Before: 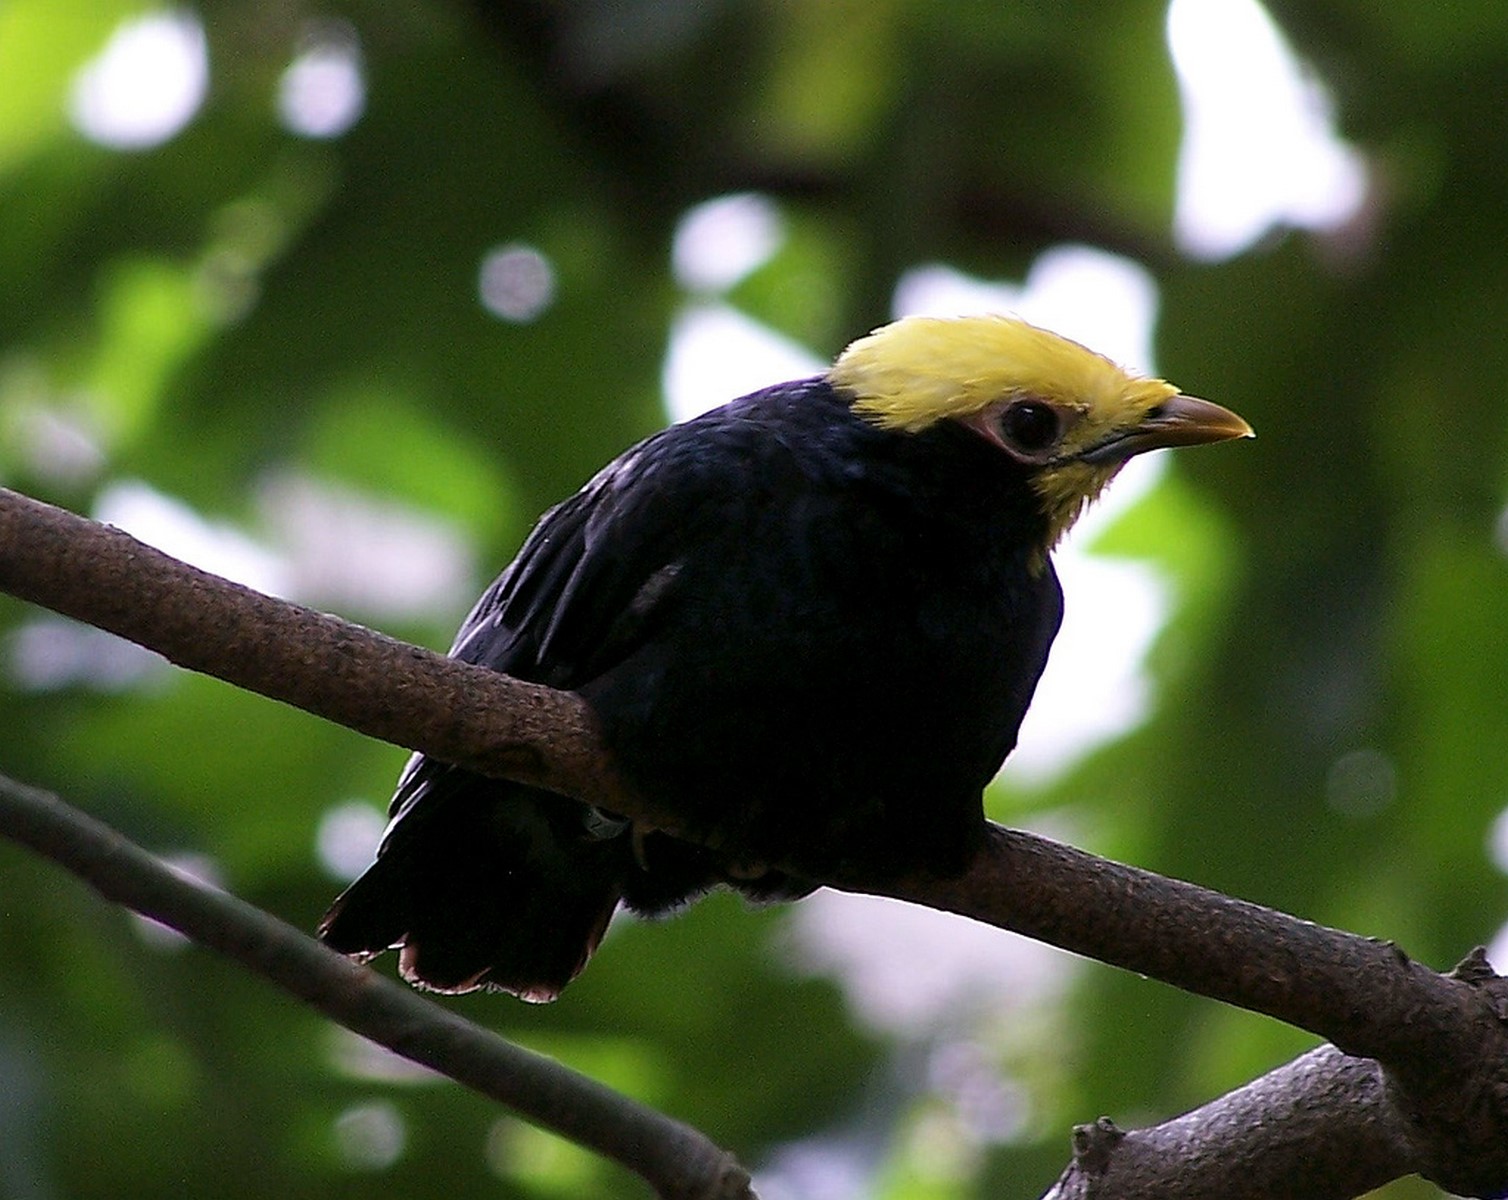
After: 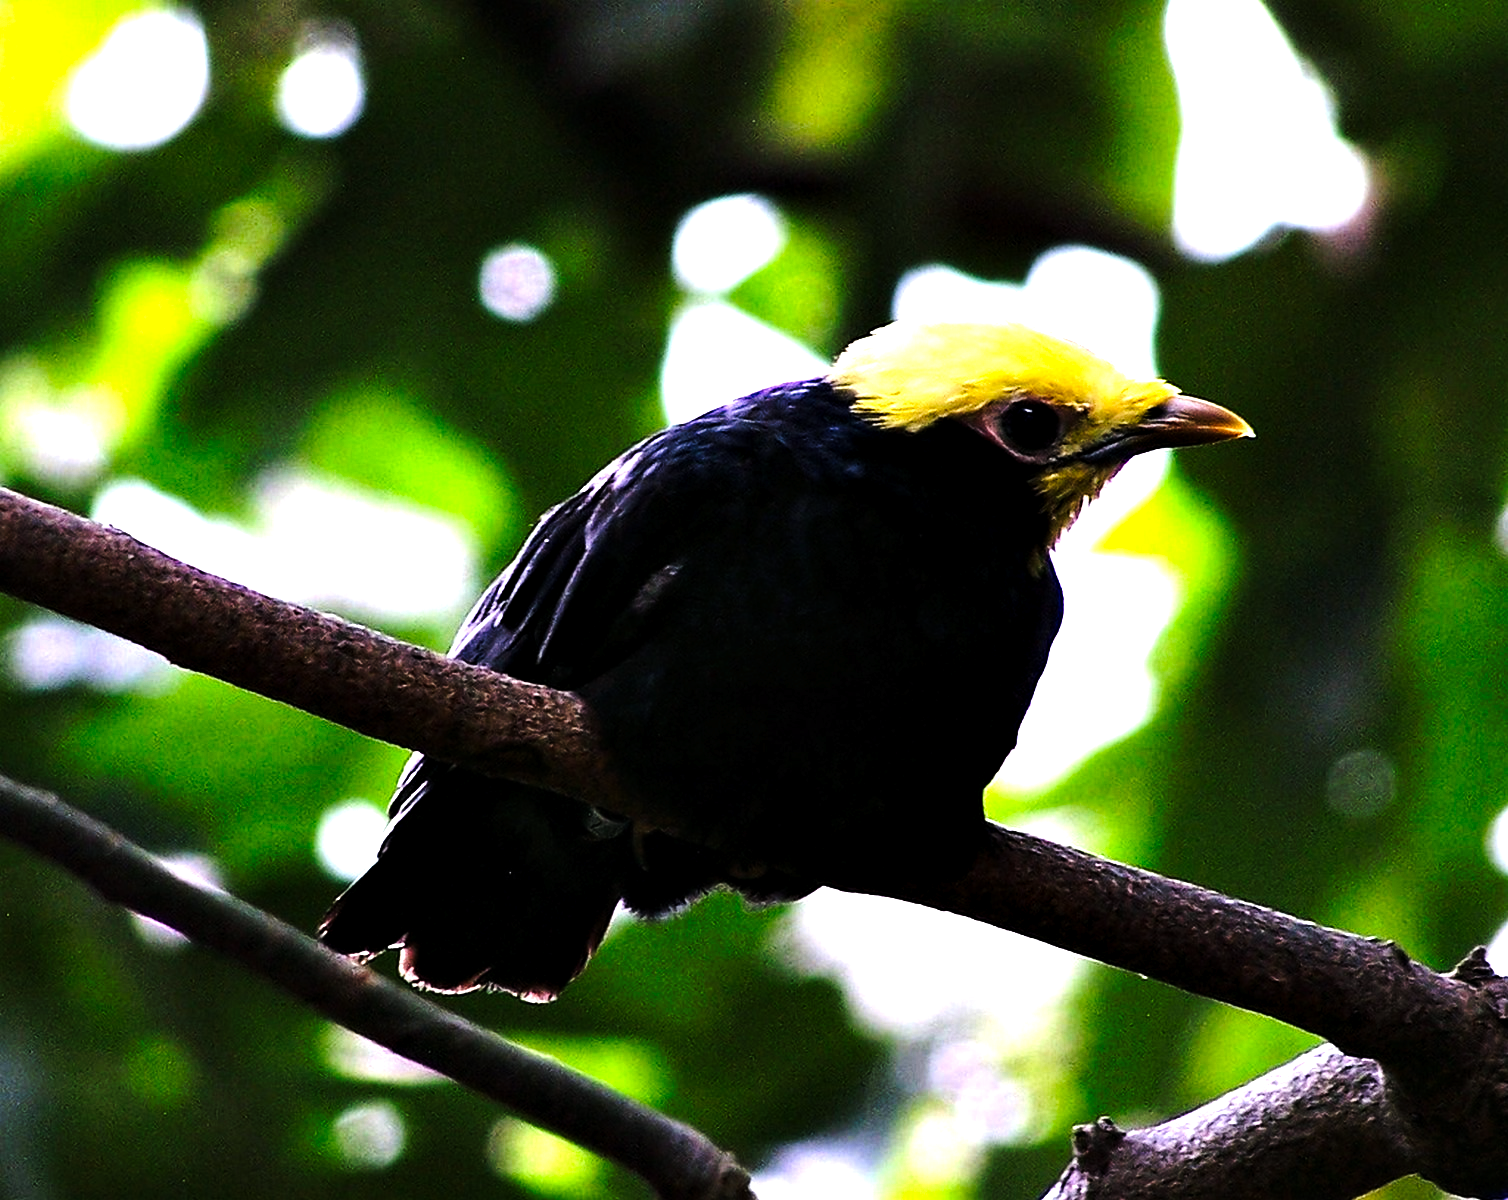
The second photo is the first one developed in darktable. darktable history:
exposure: exposure 1 EV, compensate highlight preservation false
contrast equalizer: octaves 7, y [[0.528, 0.548, 0.563, 0.562, 0.546, 0.526], [0.55 ×6], [0 ×6], [0 ×6], [0 ×6]]
tone curve: curves: ch0 [(0, 0) (0.003, 0.006) (0.011, 0.007) (0.025, 0.01) (0.044, 0.015) (0.069, 0.023) (0.1, 0.031) (0.136, 0.045) (0.177, 0.066) (0.224, 0.098) (0.277, 0.139) (0.335, 0.194) (0.399, 0.254) (0.468, 0.346) (0.543, 0.45) (0.623, 0.56) (0.709, 0.667) (0.801, 0.78) (0.898, 0.891) (1, 1)], preserve colors none
tone equalizer: -8 EV -0.417 EV, -7 EV -0.389 EV, -6 EV -0.333 EV, -5 EV -0.222 EV, -3 EV 0.222 EV, -2 EV 0.333 EV, -1 EV 0.389 EV, +0 EV 0.417 EV, edges refinement/feathering 500, mask exposure compensation -1.57 EV, preserve details no
